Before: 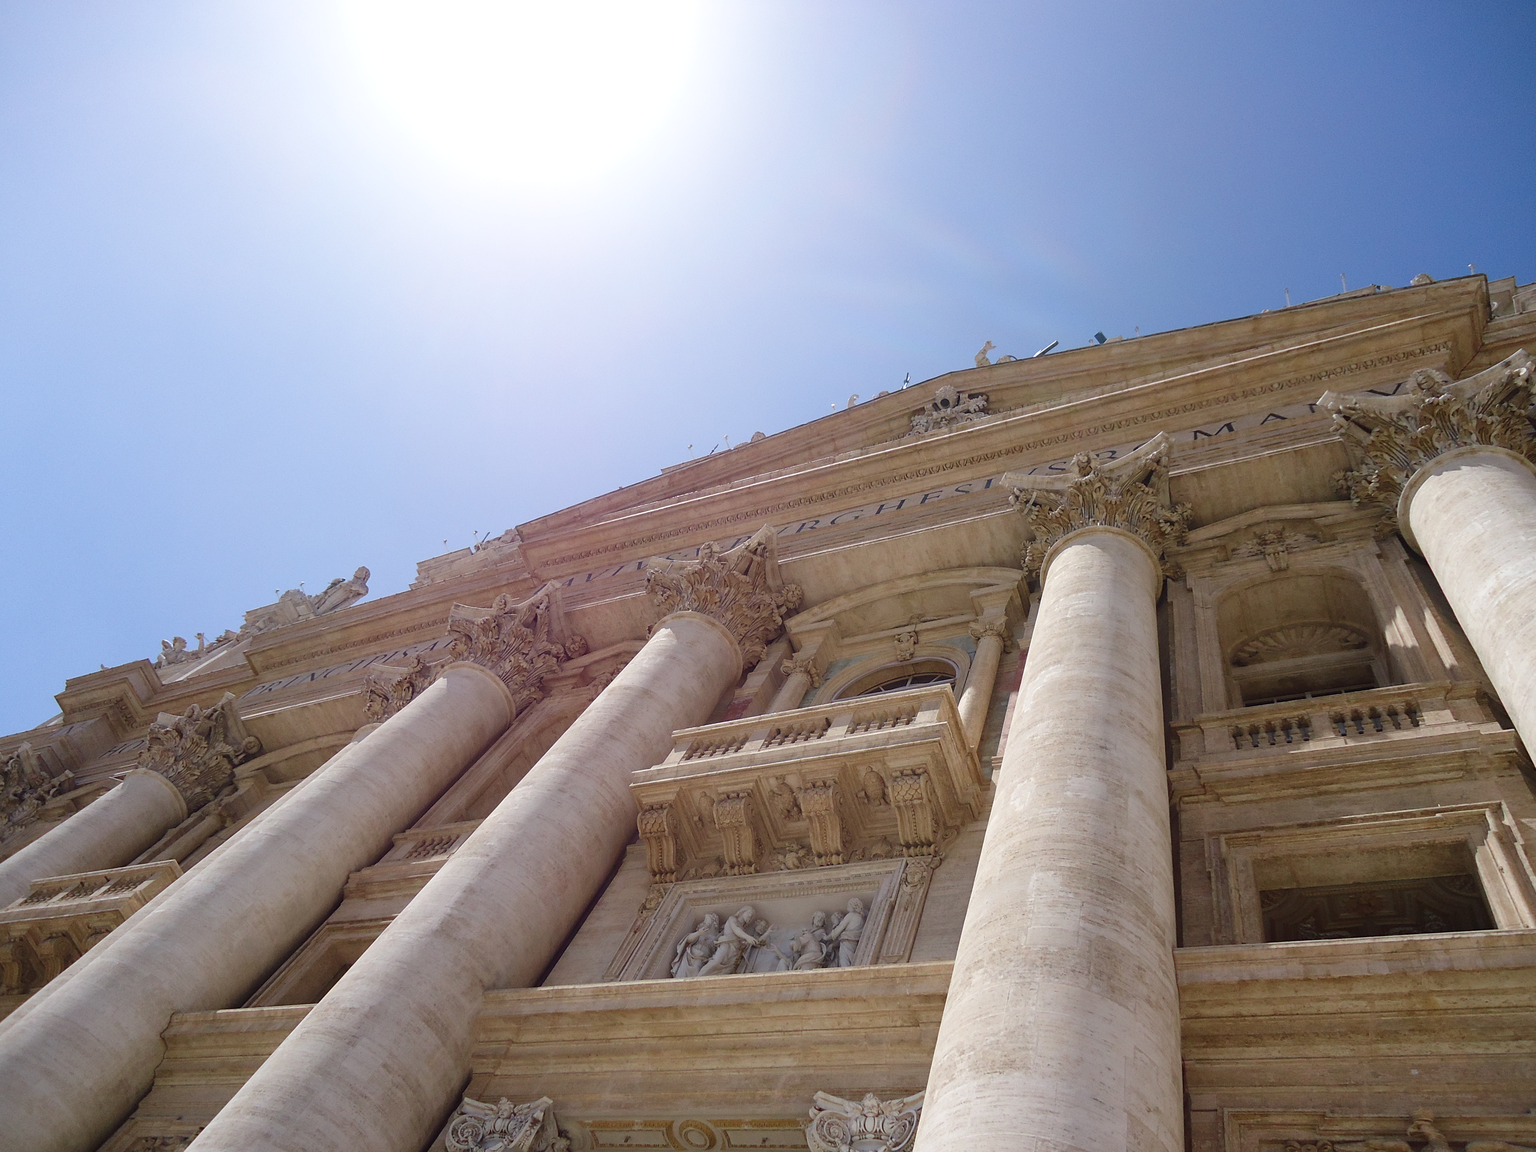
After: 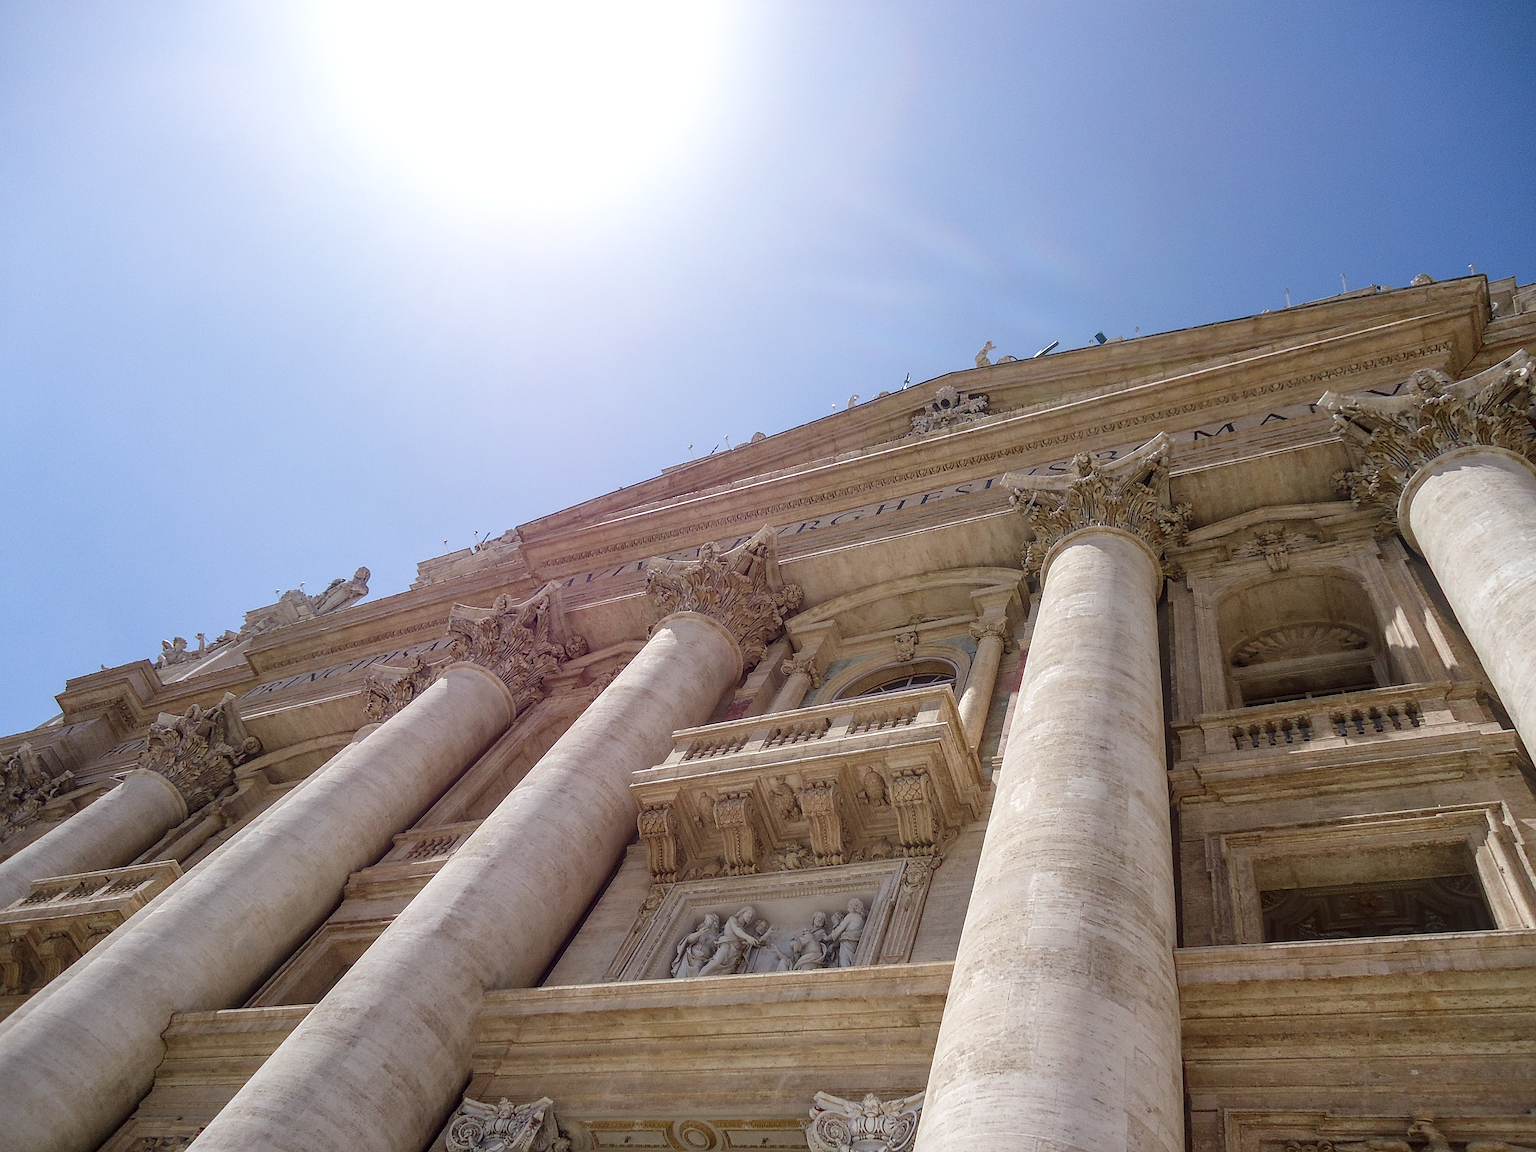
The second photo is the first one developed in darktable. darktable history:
sharpen: on, module defaults
local contrast: highlights 3%, shadows 3%, detail 134%
